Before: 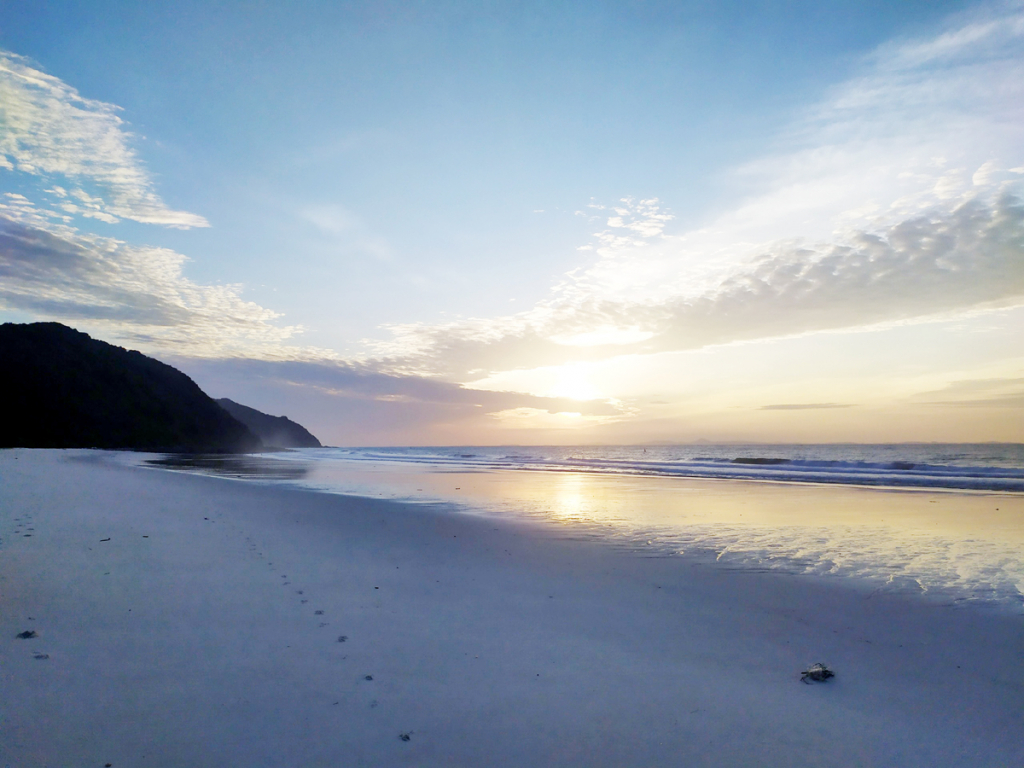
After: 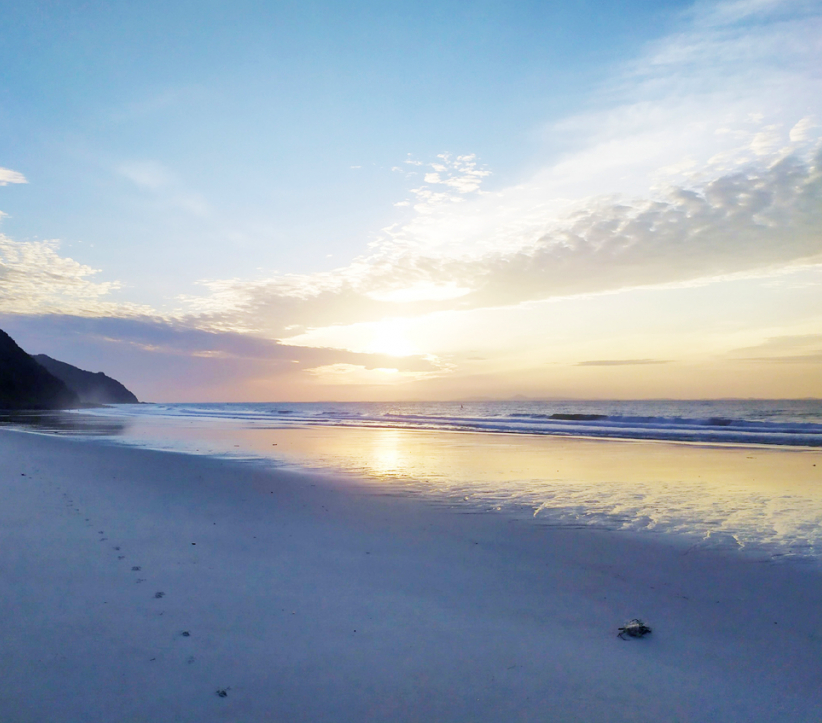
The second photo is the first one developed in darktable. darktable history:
crop and rotate: left 17.959%, top 5.771%, right 1.742%
velvia: on, module defaults
